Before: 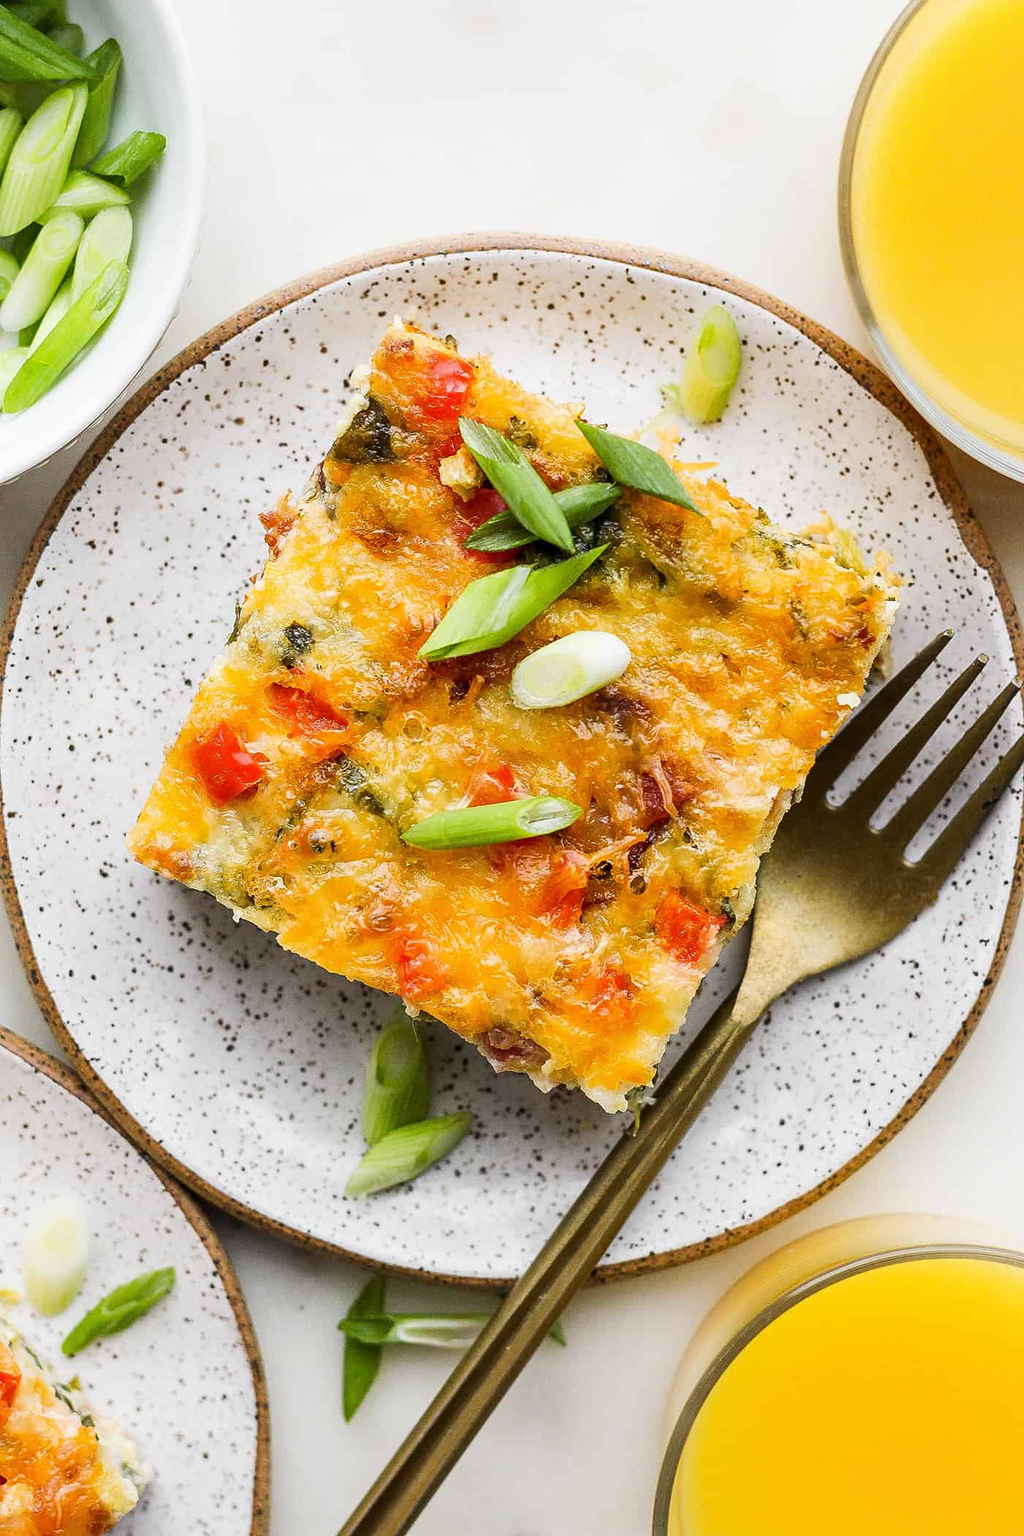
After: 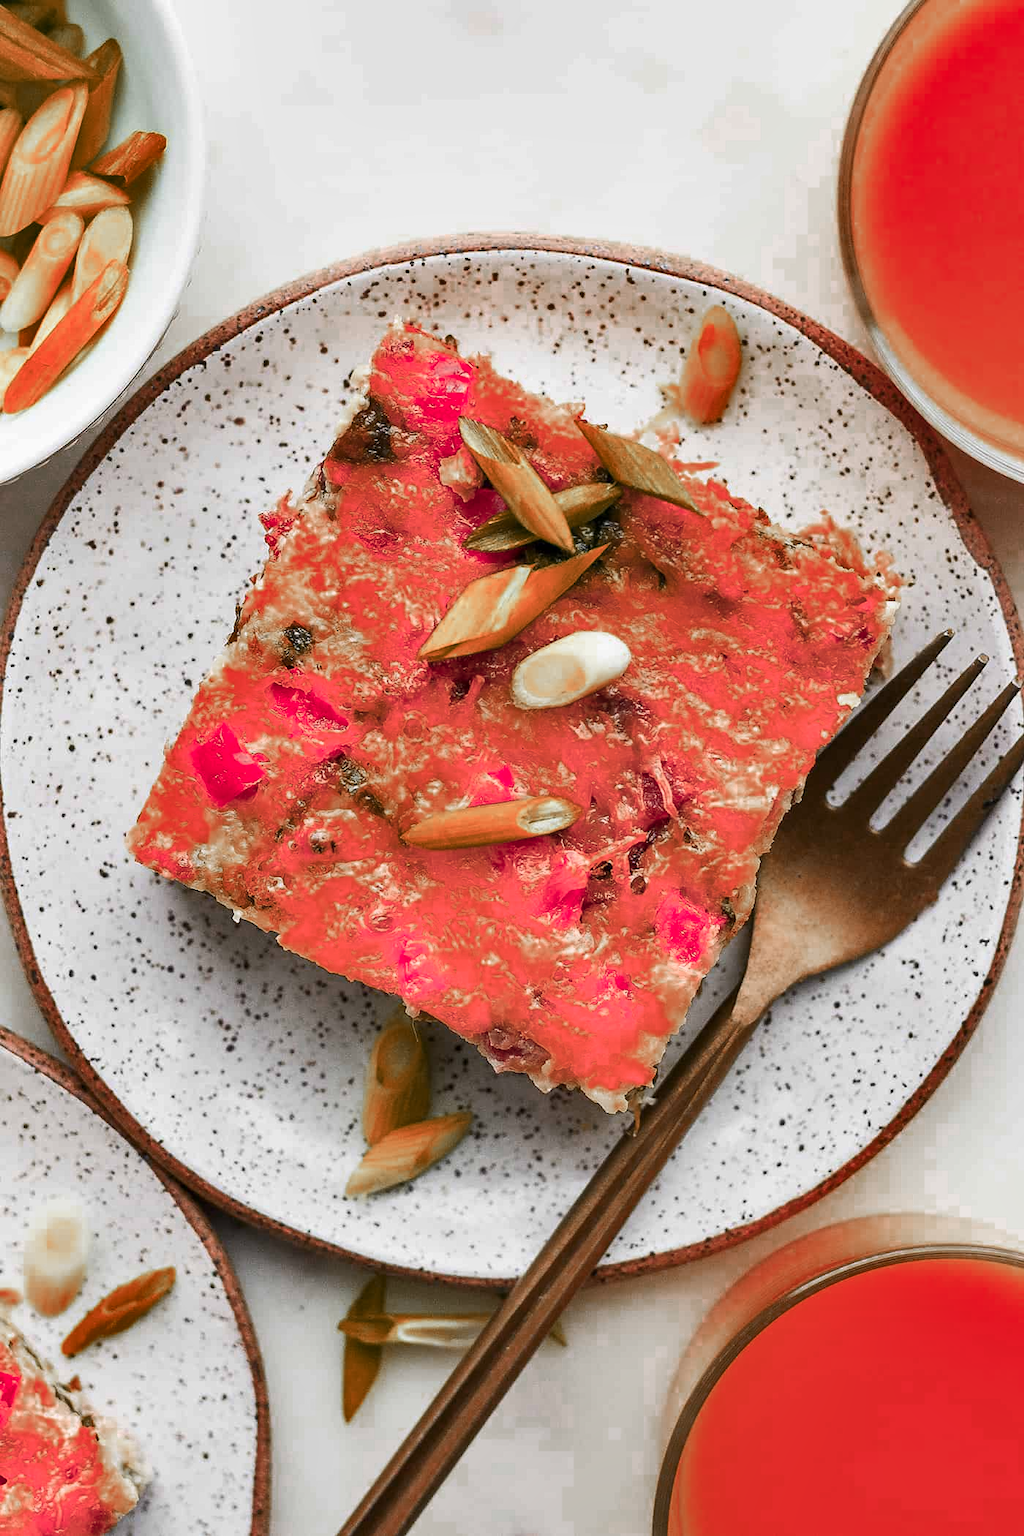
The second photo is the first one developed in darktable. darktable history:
color zones: curves: ch0 [(0.006, 0.385) (0.143, 0.563) (0.243, 0.321) (0.352, 0.464) (0.516, 0.456) (0.625, 0.5) (0.75, 0.5) (0.875, 0.5)]; ch1 [(0, 0.5) (0.134, 0.504) (0.246, 0.463) (0.421, 0.515) (0.5, 0.56) (0.625, 0.5) (0.75, 0.5) (0.875, 0.5)]; ch2 [(0, 0.5) (0.131, 0.426) (0.307, 0.289) (0.38, 0.188) (0.513, 0.216) (0.625, 0.548) (0.75, 0.468) (0.838, 0.396) (0.971, 0.311)]
shadows and highlights: shadows 60.49, soften with gaussian
